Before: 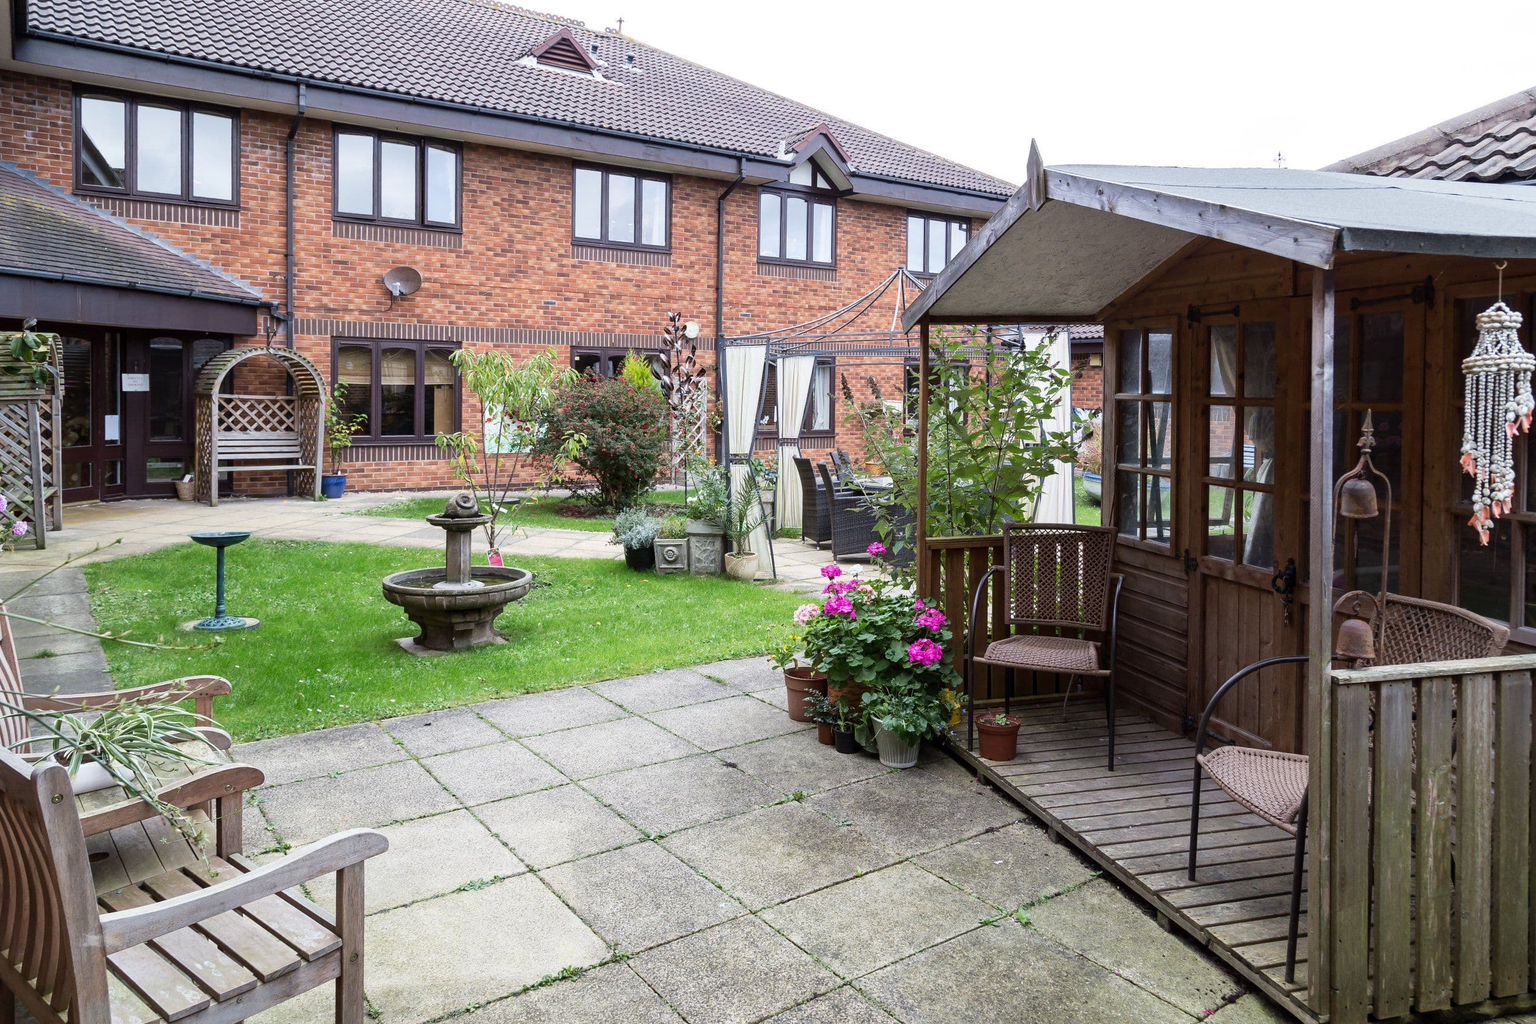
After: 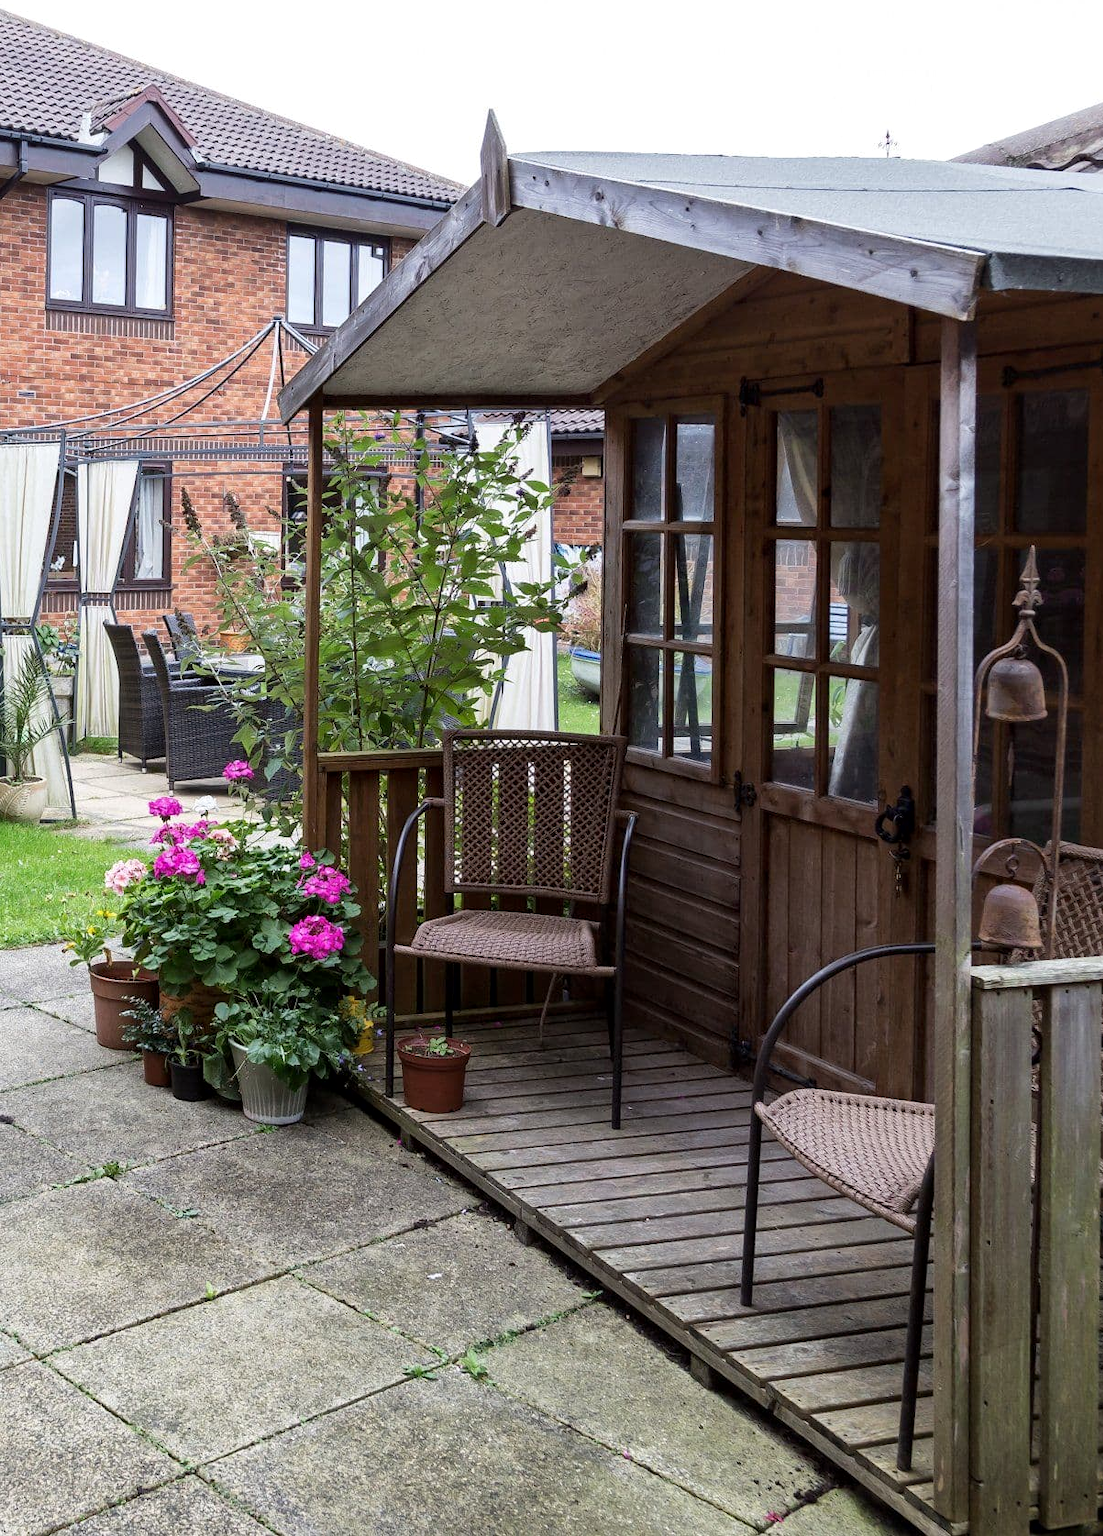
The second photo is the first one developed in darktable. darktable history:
local contrast: mode bilateral grid, contrast 21, coarseness 51, detail 120%, midtone range 0.2
crop: left 47.445%, top 6.93%, right 7.965%
